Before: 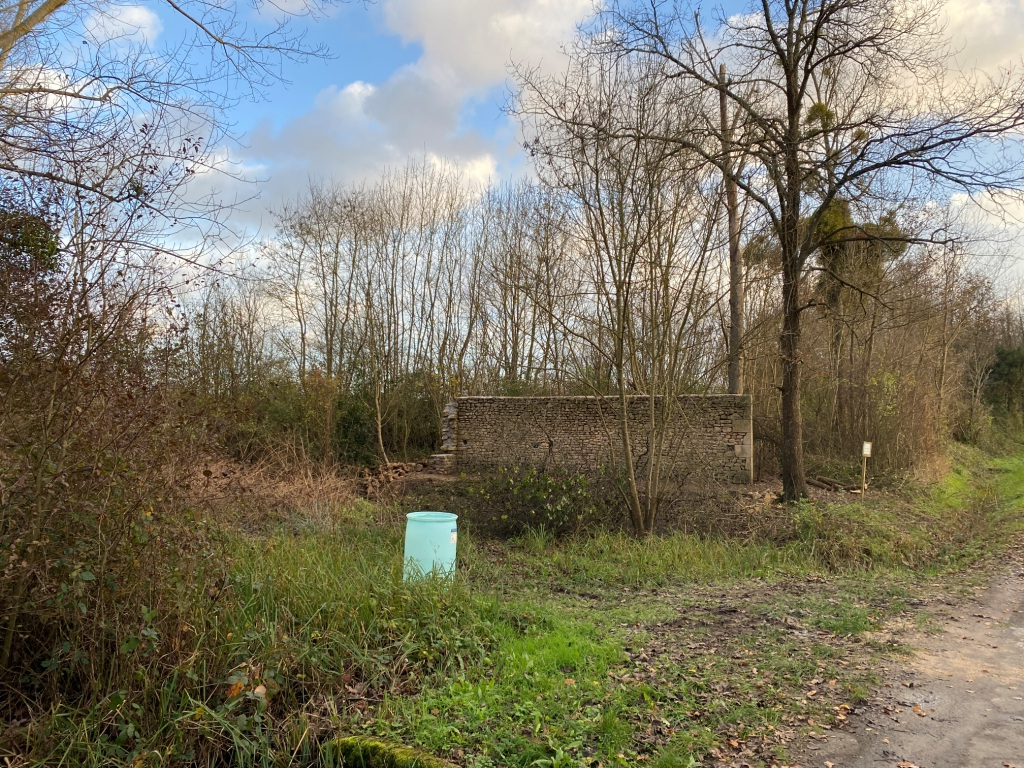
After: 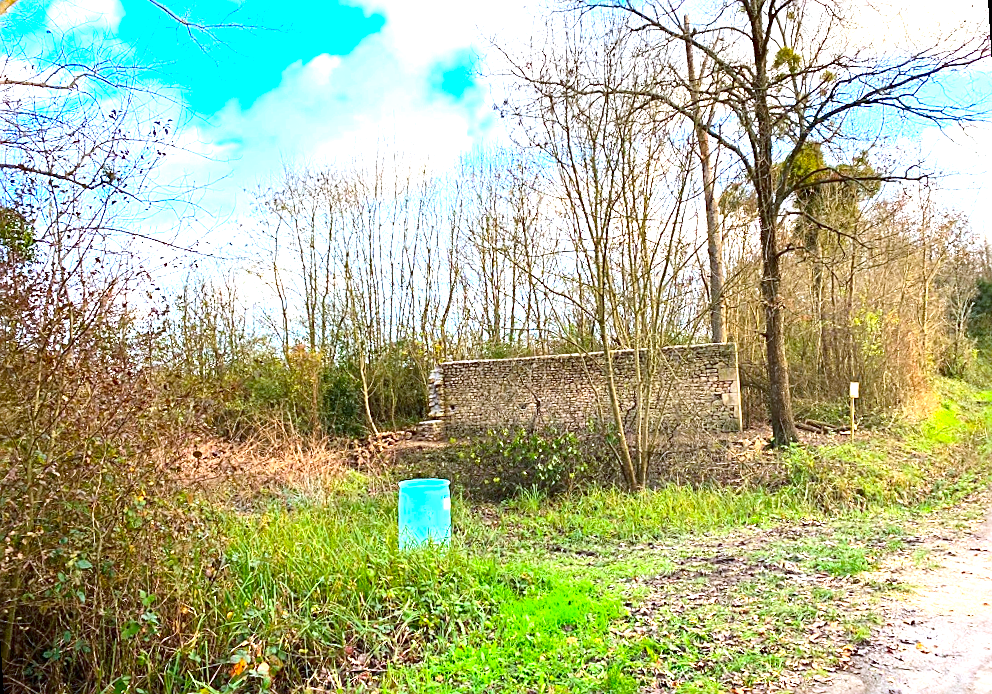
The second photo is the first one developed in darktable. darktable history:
rotate and perspective: rotation -3.52°, crop left 0.036, crop right 0.964, crop top 0.081, crop bottom 0.919
sharpen: on, module defaults
exposure: black level correction 0, exposure 1.741 EV, compensate exposure bias true, compensate highlight preservation false
contrast brightness saturation: contrast 0.16, saturation 0.32
haze removal: compatibility mode true, adaptive false
white balance: red 0.931, blue 1.11
